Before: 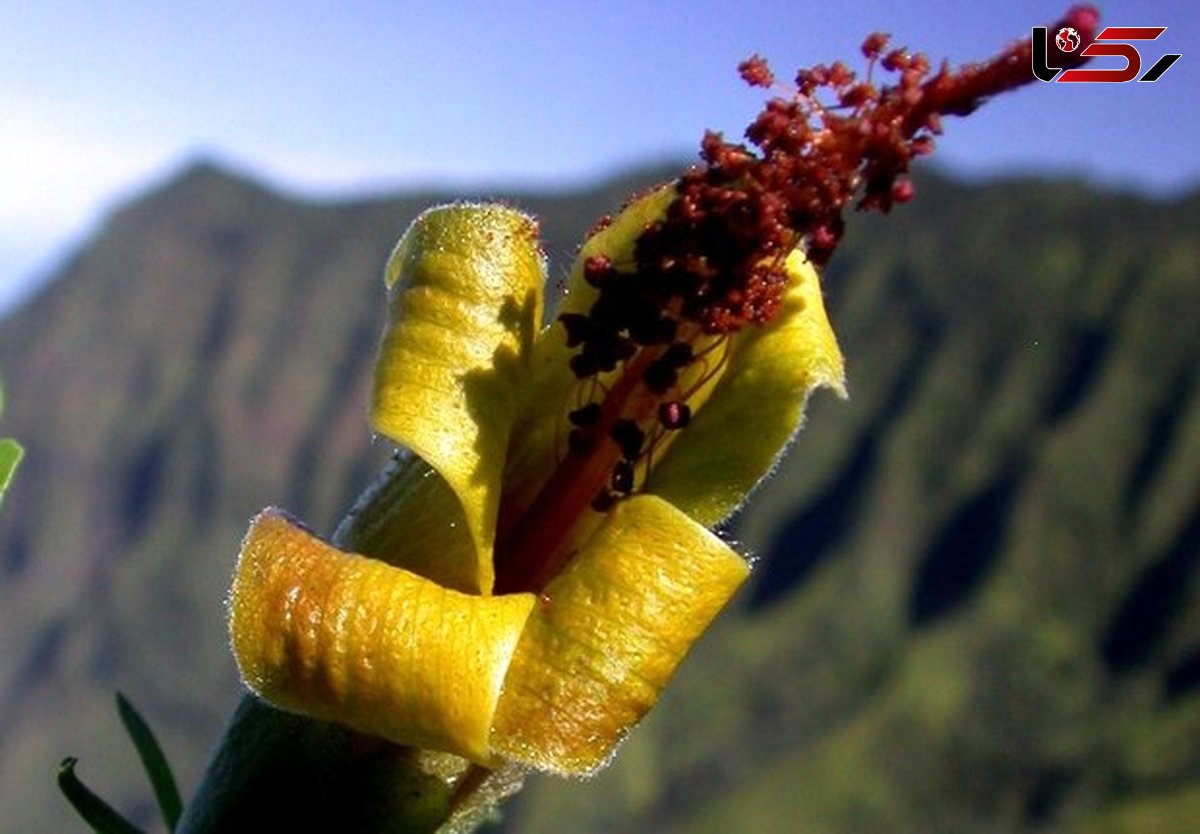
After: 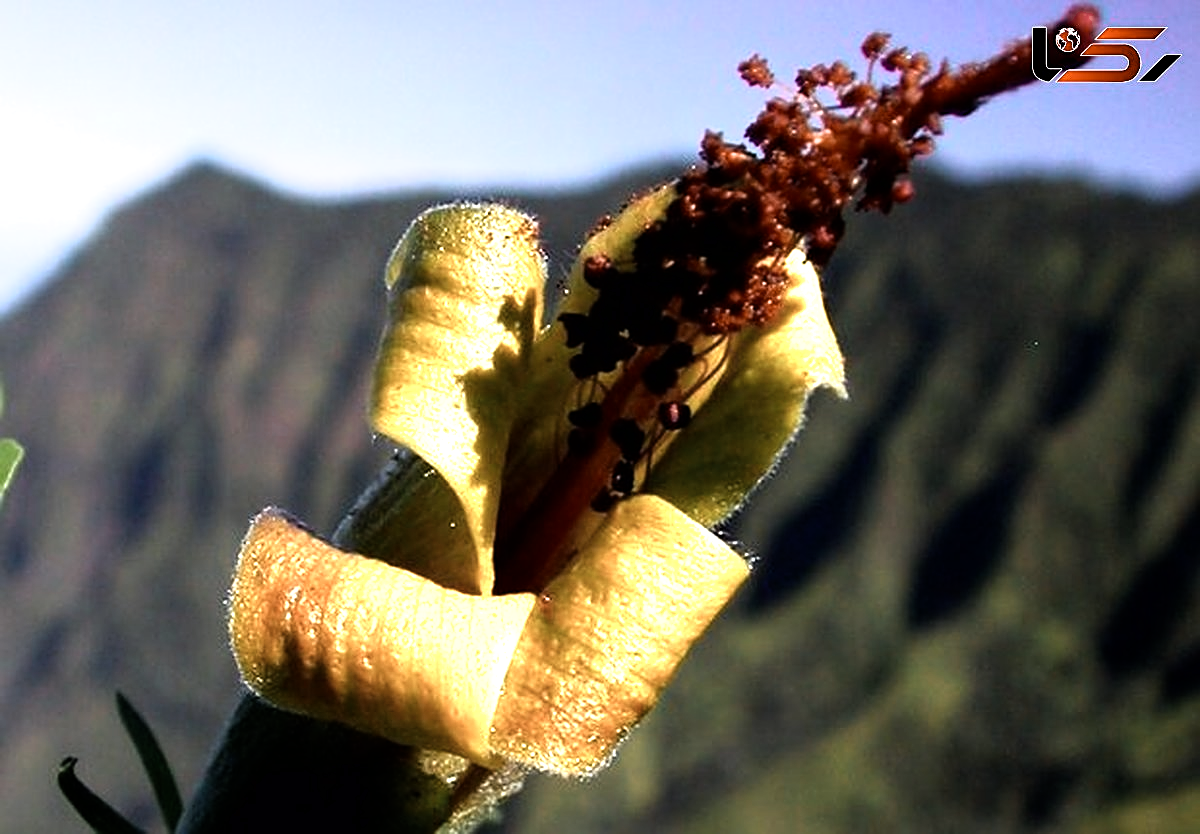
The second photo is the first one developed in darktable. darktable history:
filmic rgb: black relative exposure -9.13 EV, white relative exposure 2.3 EV, hardness 7.48, color science v6 (2022)
sharpen: on, module defaults
color zones: curves: ch0 [(0.018, 0.548) (0.197, 0.654) (0.425, 0.447) (0.605, 0.658) (0.732, 0.579)]; ch1 [(0.105, 0.531) (0.224, 0.531) (0.386, 0.39) (0.618, 0.456) (0.732, 0.456) (0.956, 0.421)]; ch2 [(0.039, 0.583) (0.215, 0.465) (0.399, 0.544) (0.465, 0.548) (0.614, 0.447) (0.724, 0.43) (0.882, 0.623) (0.956, 0.632)]
